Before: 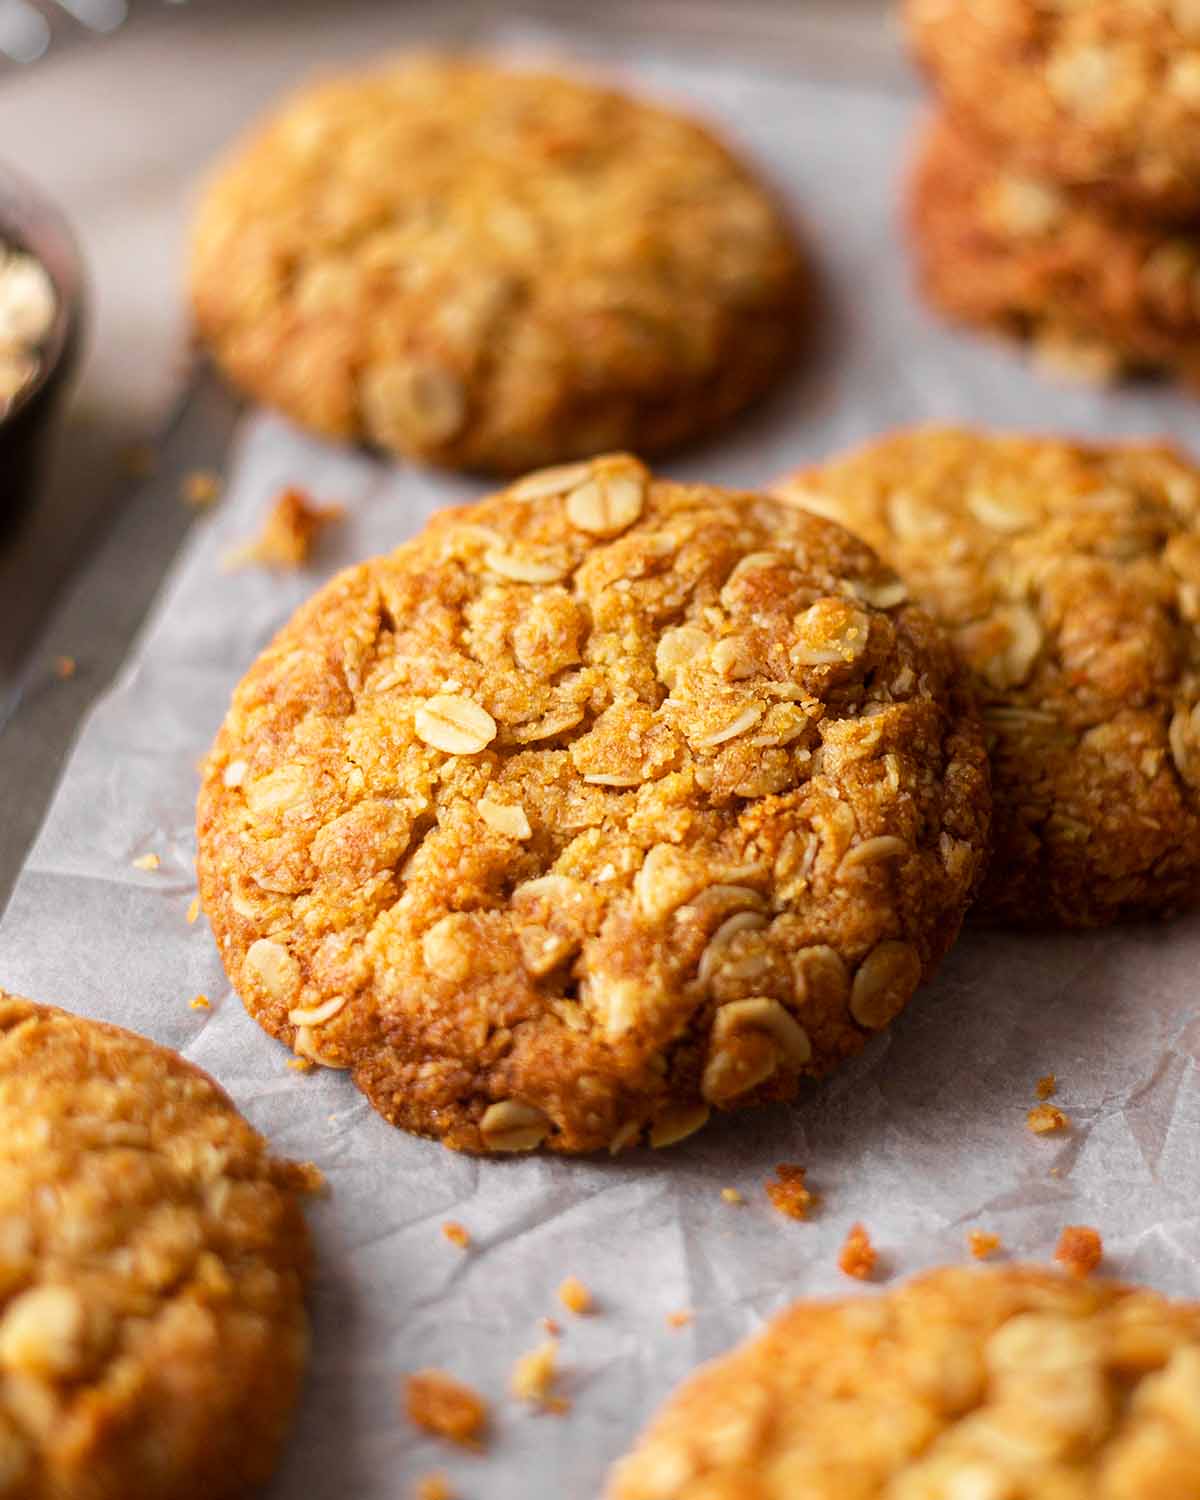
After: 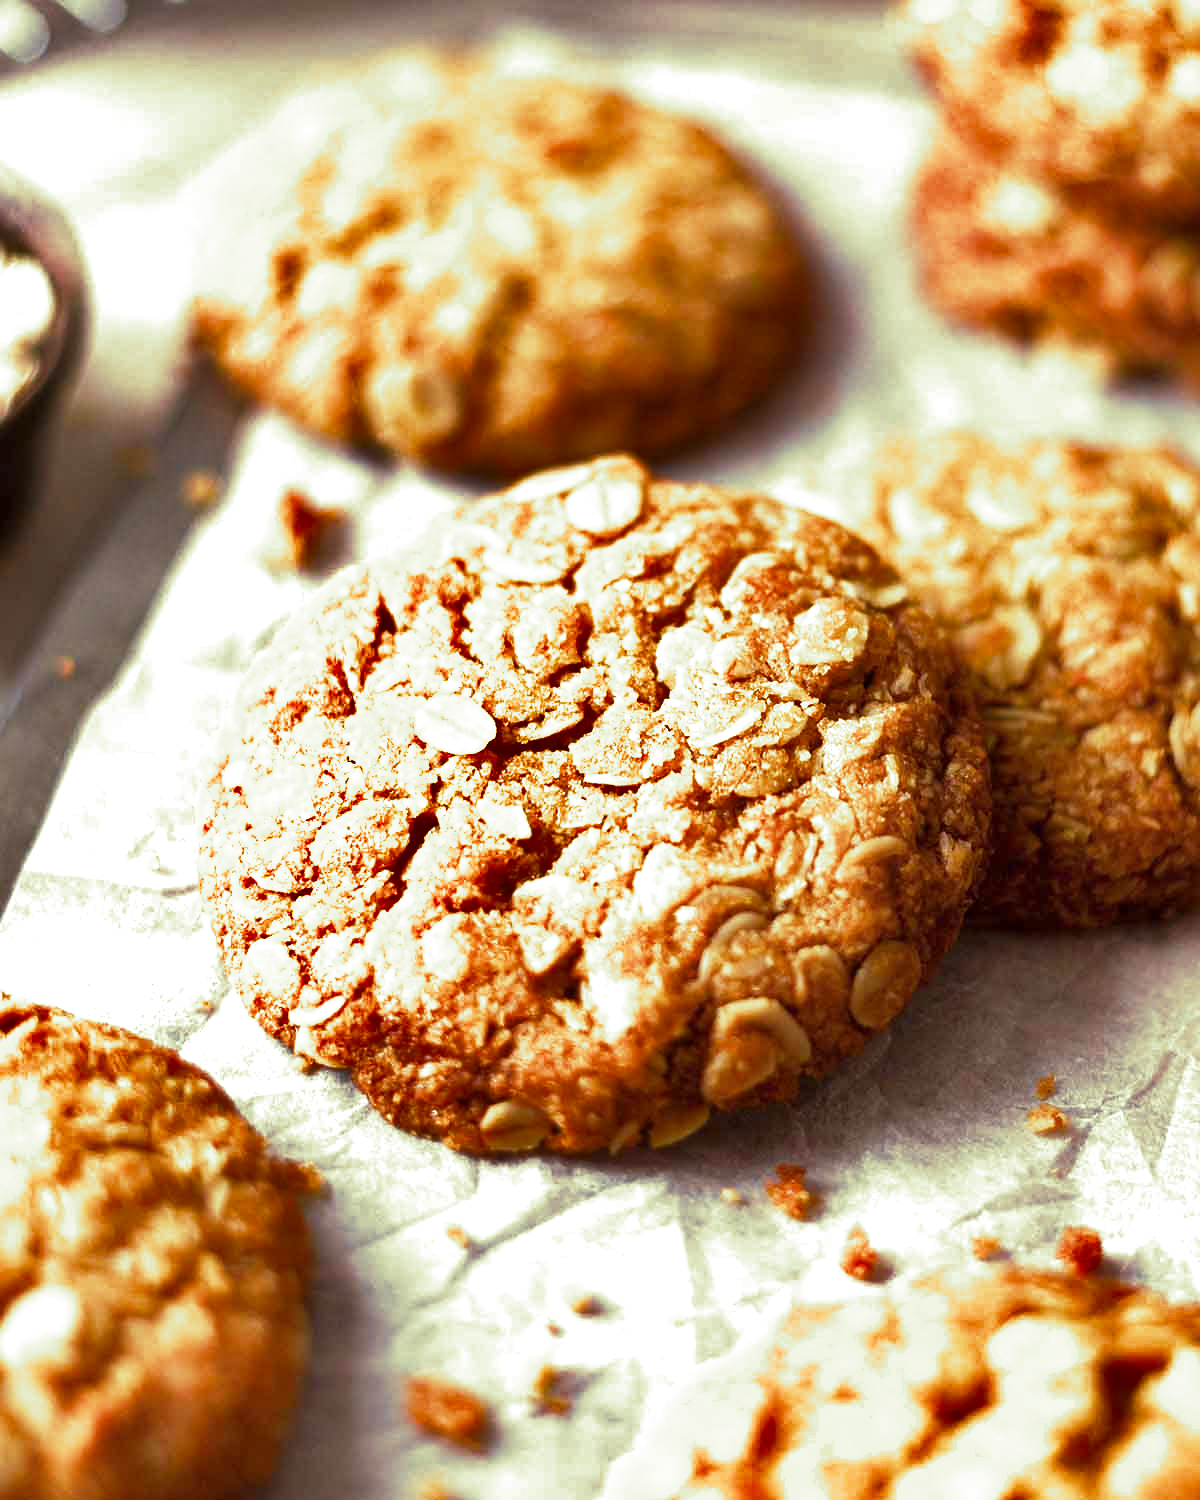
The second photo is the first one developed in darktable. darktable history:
white balance: emerald 1
exposure: exposure 0.95 EV, compensate highlight preservation false
shadows and highlights: radius 118.69, shadows 42.21, highlights -61.56, soften with gaussian
split-toning: shadows › hue 290.82°, shadows › saturation 0.34, highlights › saturation 0.38, balance 0, compress 50%
